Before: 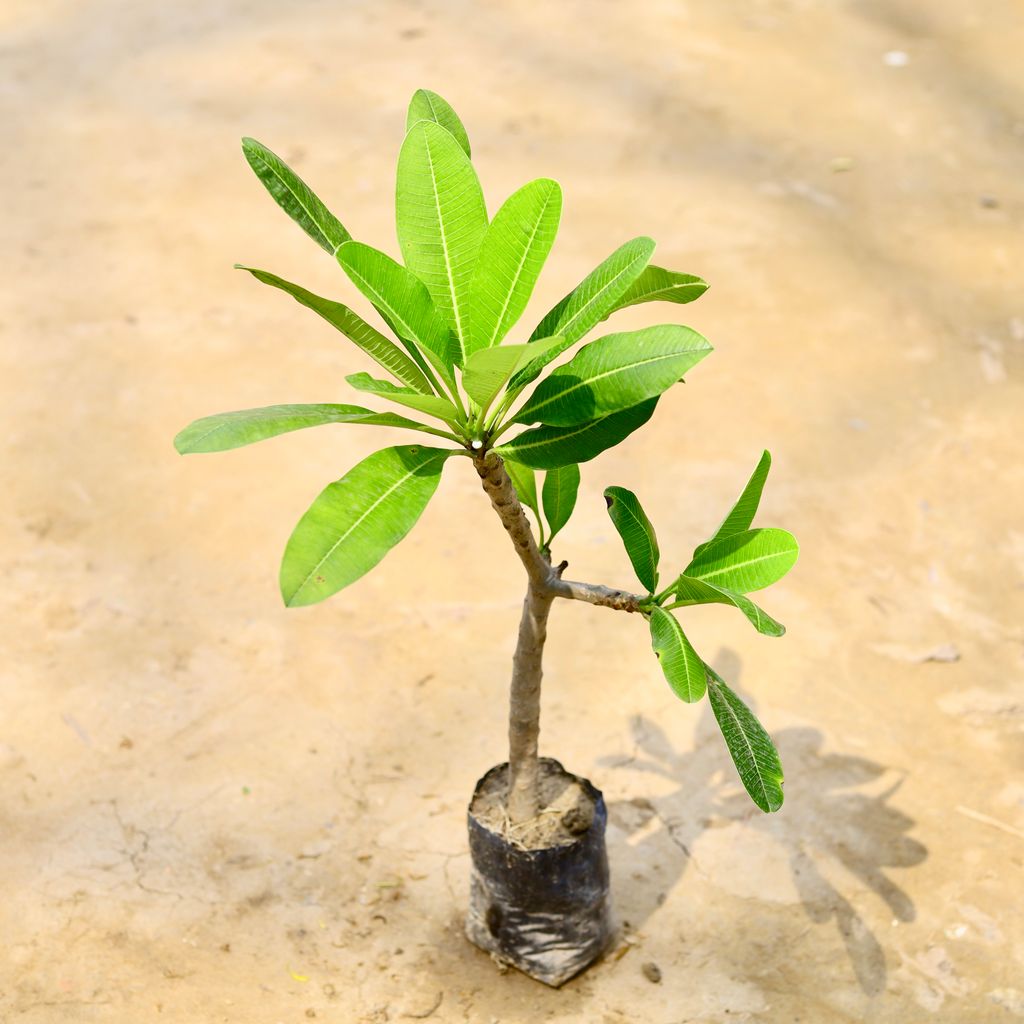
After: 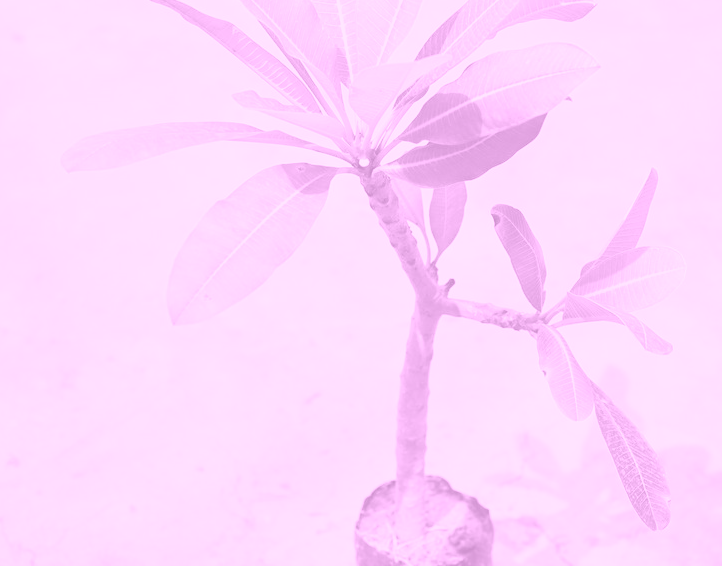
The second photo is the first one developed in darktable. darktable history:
crop: left 11.123%, top 27.61%, right 18.3%, bottom 17.034%
exposure: exposure 0.2 EV, compensate highlight preservation false
colorize: hue 331.2°, saturation 69%, source mix 30.28%, lightness 69.02%, version 1
